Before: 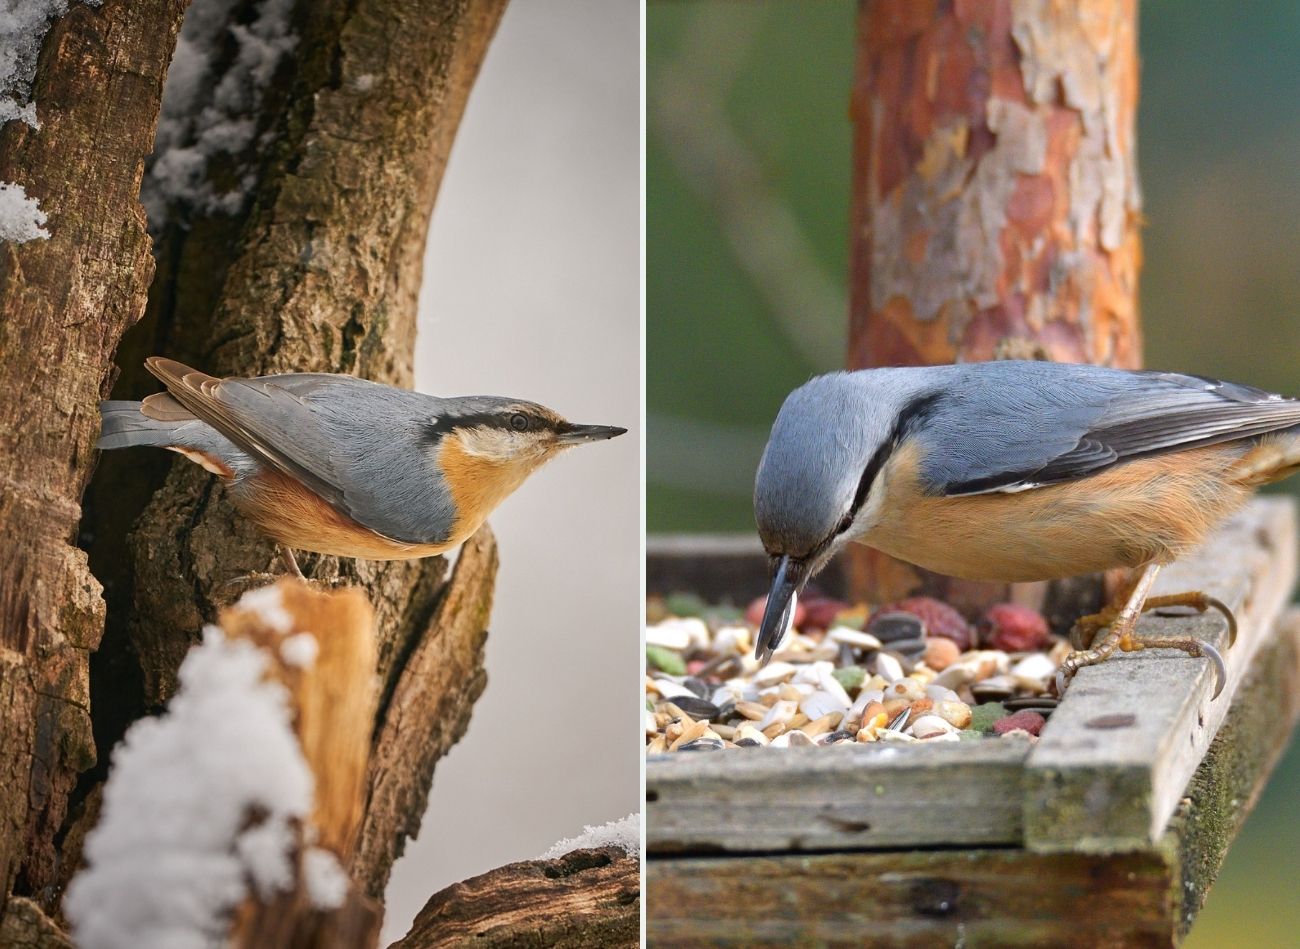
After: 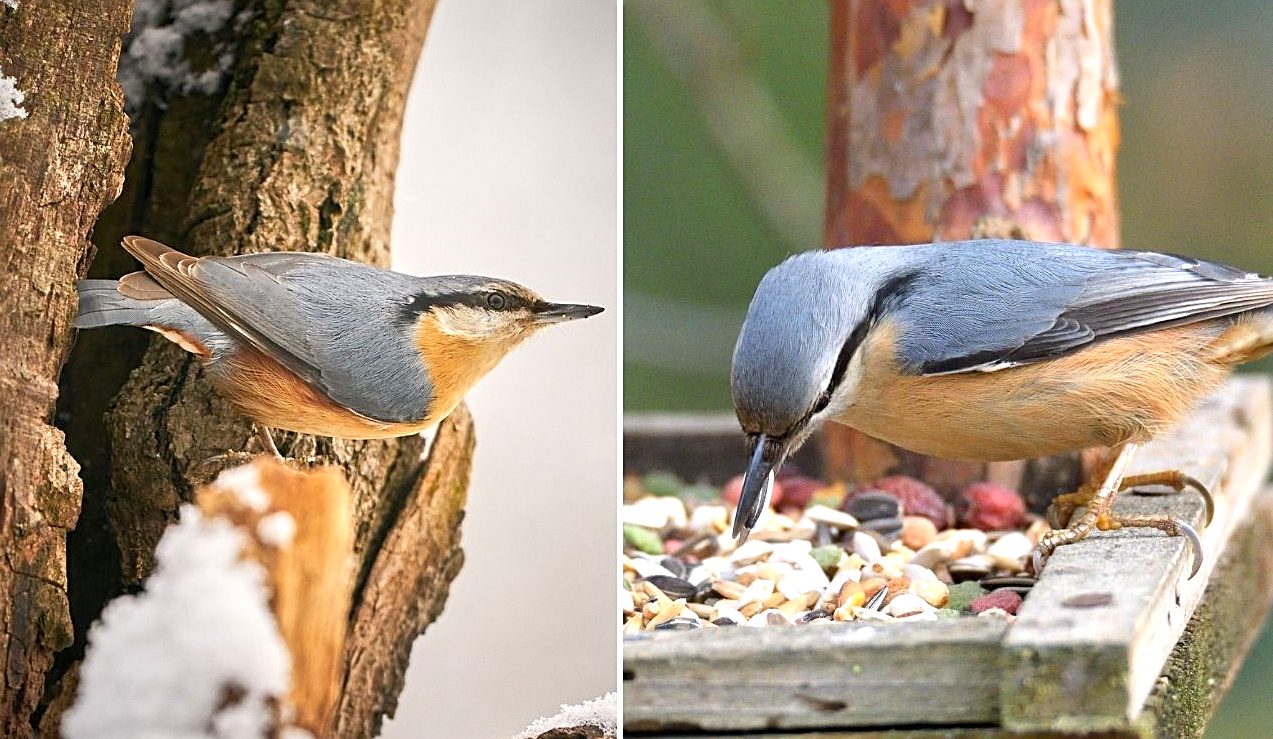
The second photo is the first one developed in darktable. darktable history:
crop and rotate: left 1.814%, top 12.818%, right 0.25%, bottom 9.225%
grain: coarseness 0.09 ISO, strength 10%
sharpen: on, module defaults
levels: levels [0.018, 0.493, 1]
exposure: black level correction 0.001, exposure 0.5 EV, compensate exposure bias true, compensate highlight preservation false
